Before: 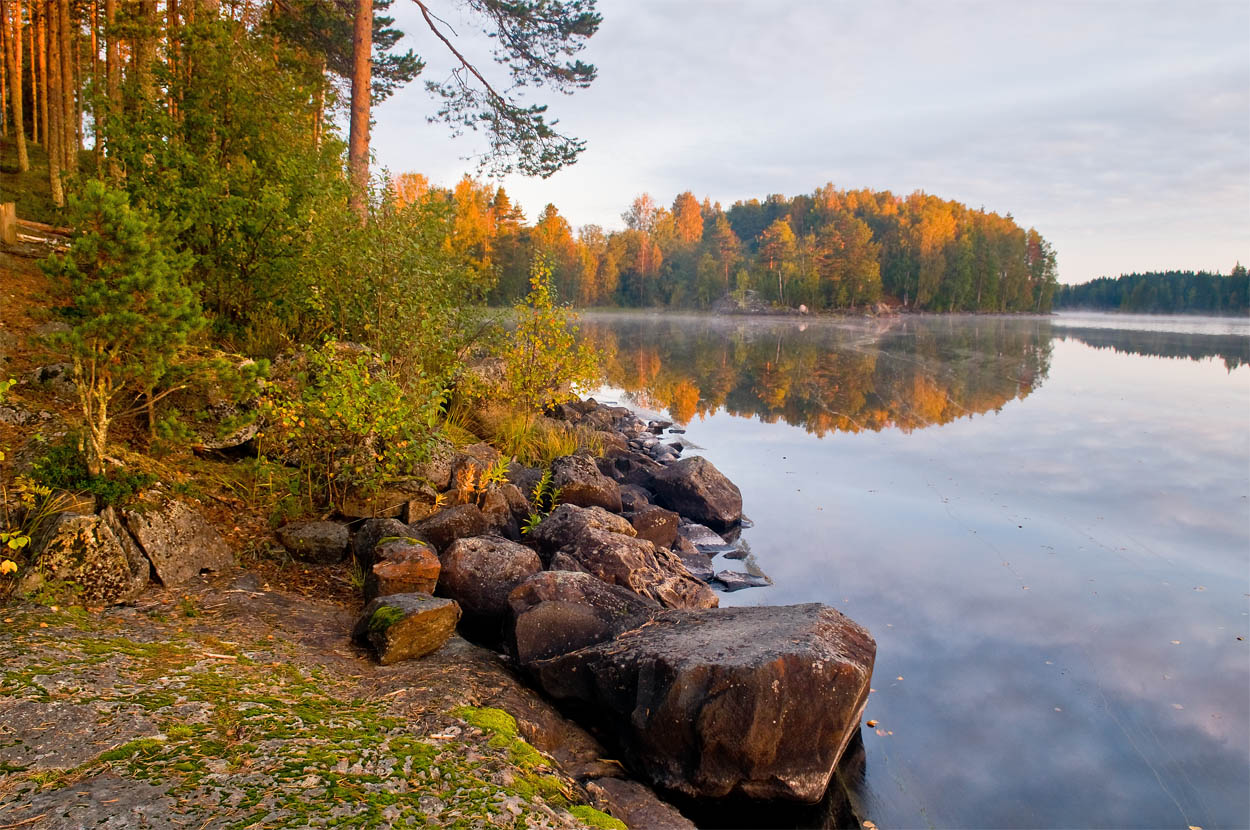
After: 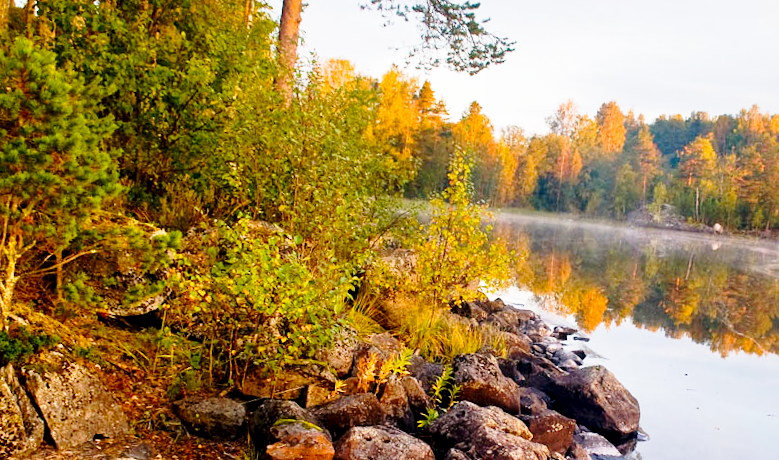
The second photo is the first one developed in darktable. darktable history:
exposure: black level correction 0.007, compensate highlight preservation false
base curve: curves: ch0 [(0, 0) (0.028, 0.03) (0.121, 0.232) (0.46, 0.748) (0.859, 0.968) (1, 1)], preserve colors none
crop and rotate: angle -4.99°, left 2.122%, top 6.945%, right 27.566%, bottom 30.519%
